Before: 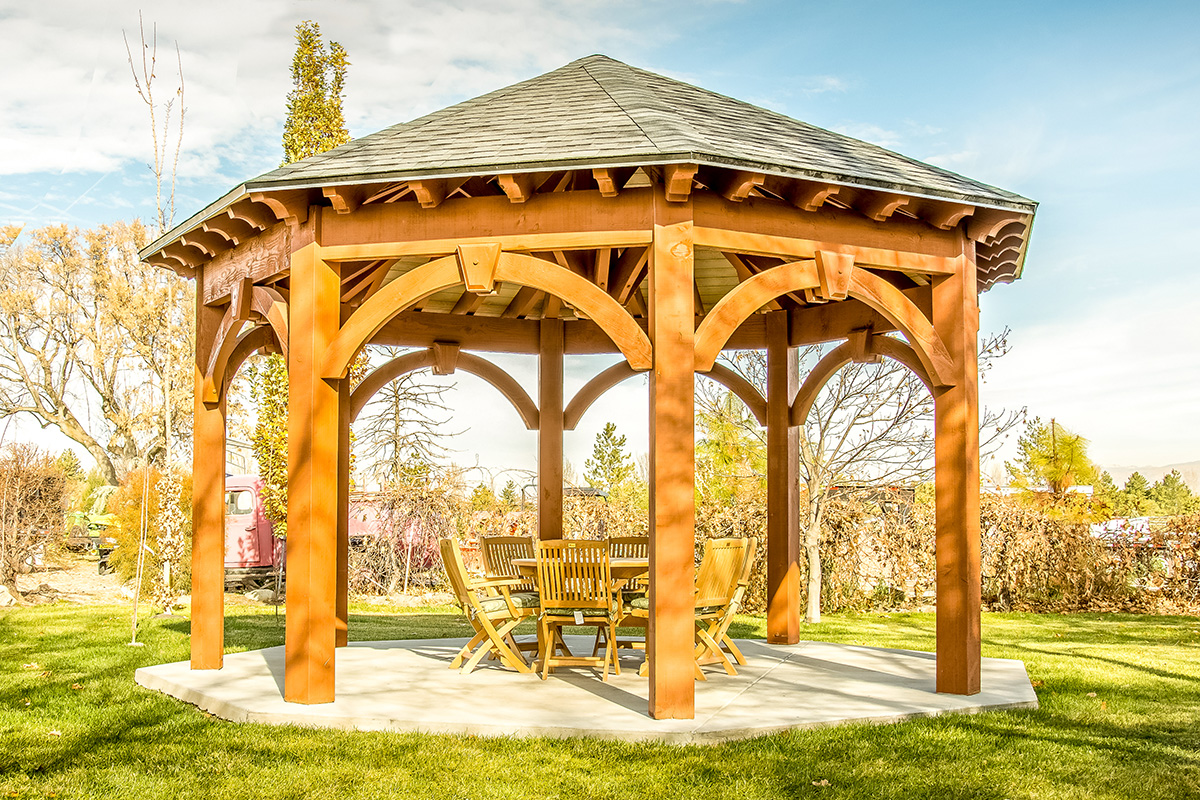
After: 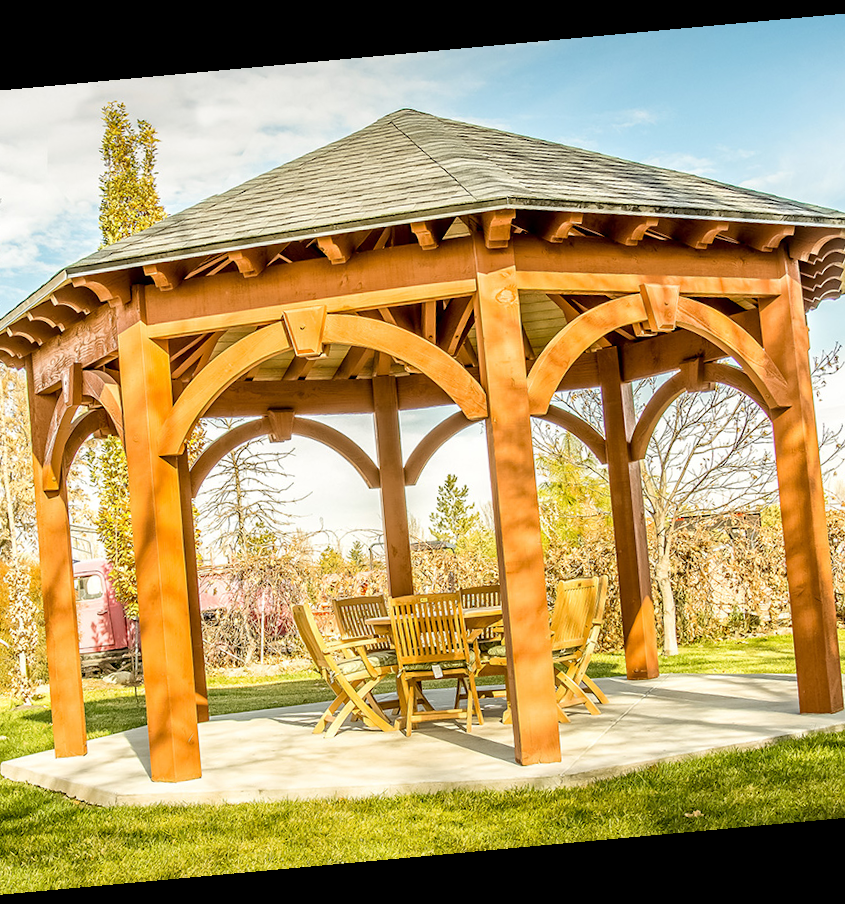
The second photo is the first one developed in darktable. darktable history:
crop and rotate: left 15.446%, right 17.836%
rotate and perspective: rotation -5.2°, automatic cropping off
